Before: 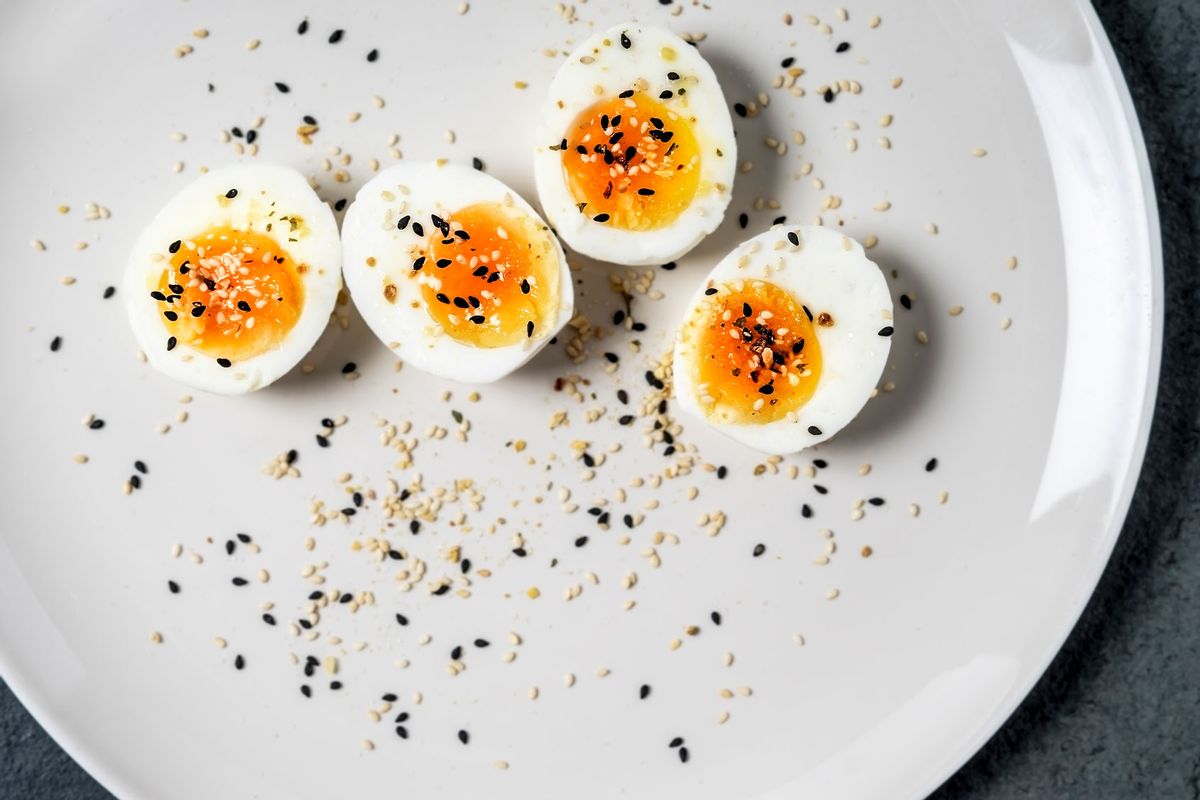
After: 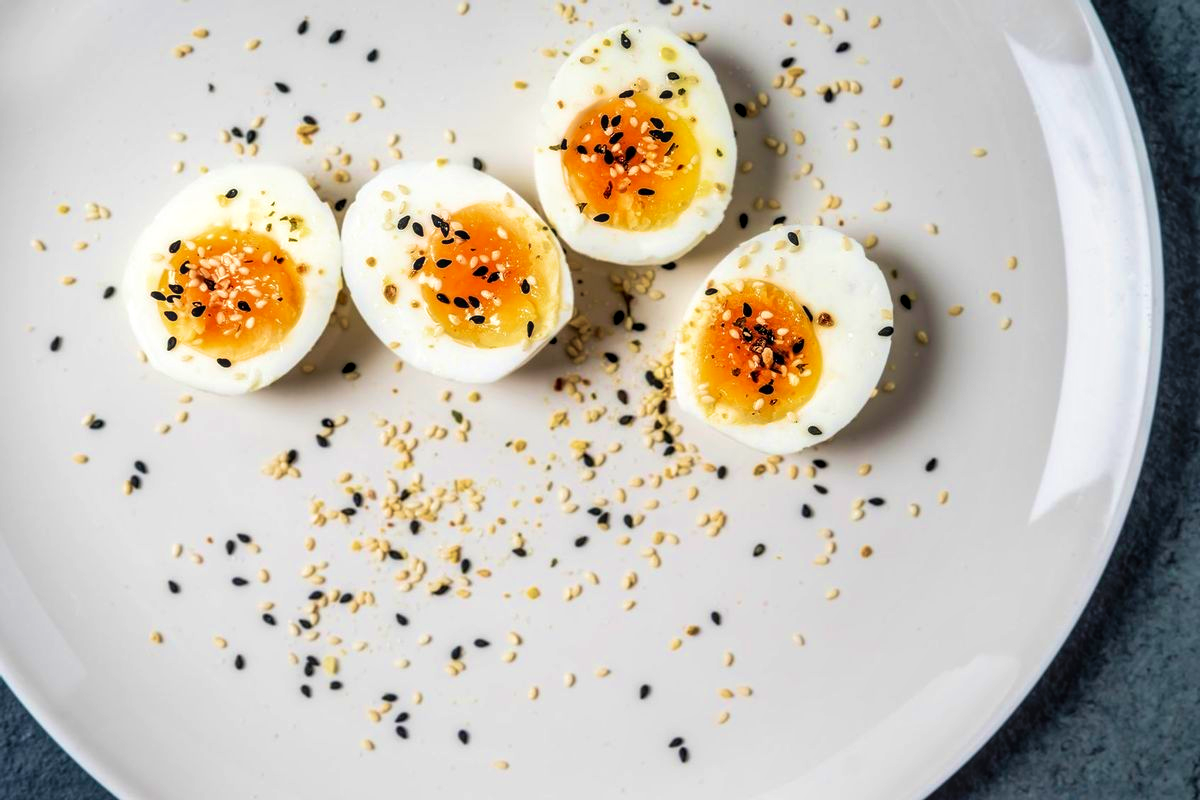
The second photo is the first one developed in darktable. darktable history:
local contrast: on, module defaults
velvia: strength 74.58%
